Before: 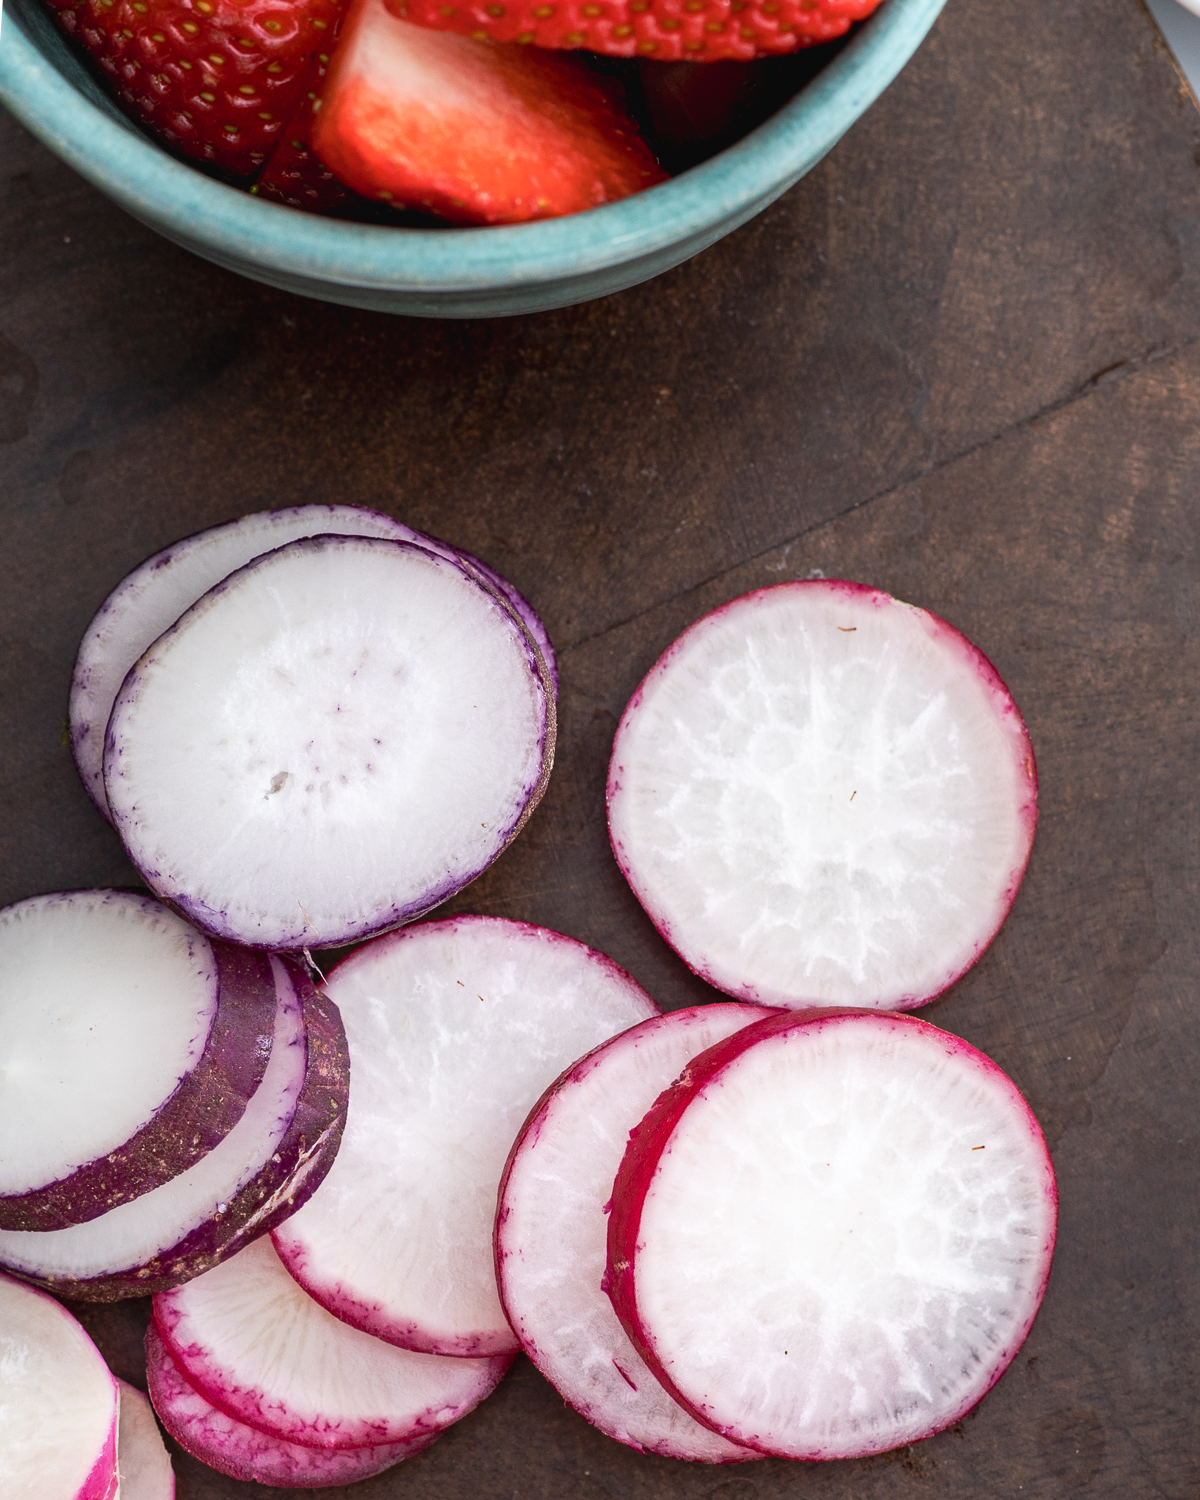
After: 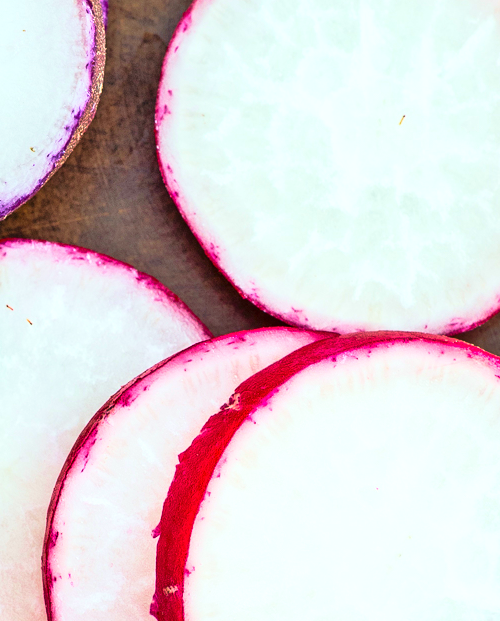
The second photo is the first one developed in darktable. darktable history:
base curve: curves: ch0 [(0, 0) (0.036, 0.025) (0.121, 0.166) (0.206, 0.329) (0.605, 0.79) (1, 1)]
velvia: on, module defaults
color correction: highlights a* -7.6, highlights b* 0.962, shadows a* -3.5, saturation 1.43
tone equalizer: -7 EV 0.165 EV, -6 EV 0.617 EV, -5 EV 1.12 EV, -4 EV 1.34 EV, -3 EV 1.18 EV, -2 EV 0.6 EV, -1 EV 0.164 EV
contrast brightness saturation: brightness -0.099
exposure: exposure 0.201 EV, compensate highlight preservation false
crop: left 37.619%, top 45.084%, right 20.692%, bottom 13.493%
